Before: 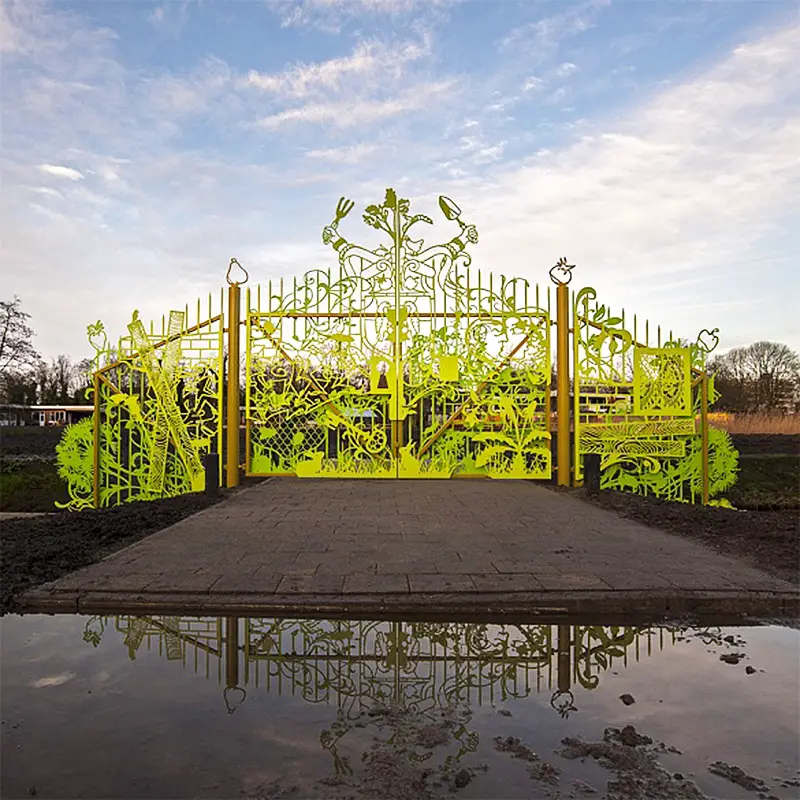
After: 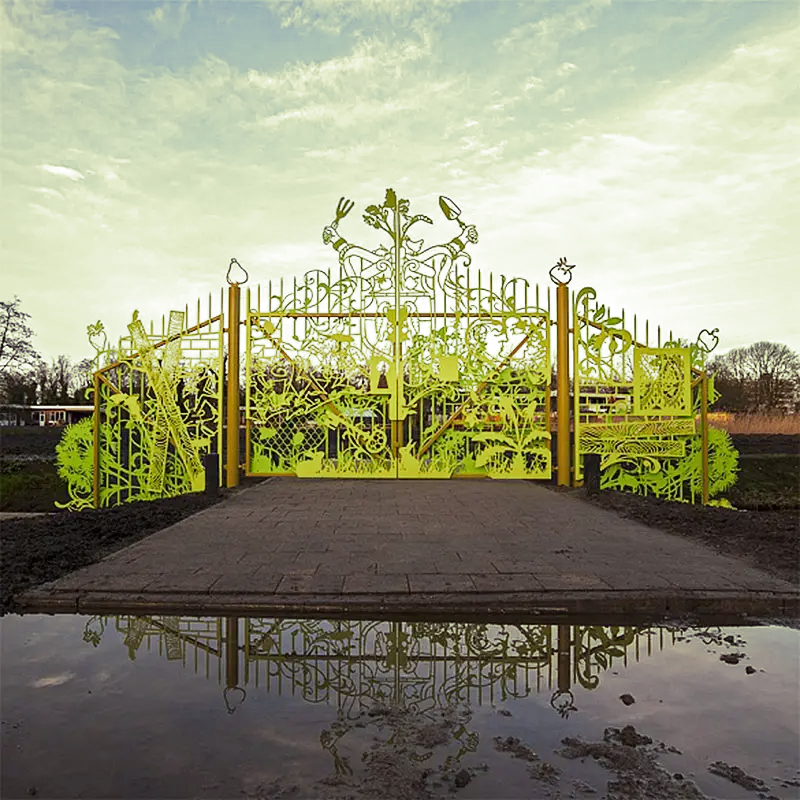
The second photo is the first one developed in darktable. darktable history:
split-toning: shadows › hue 290.82°, shadows › saturation 0.34, highlights › saturation 0.38, balance 0, compress 50%
white balance: red 0.982, blue 1.018
